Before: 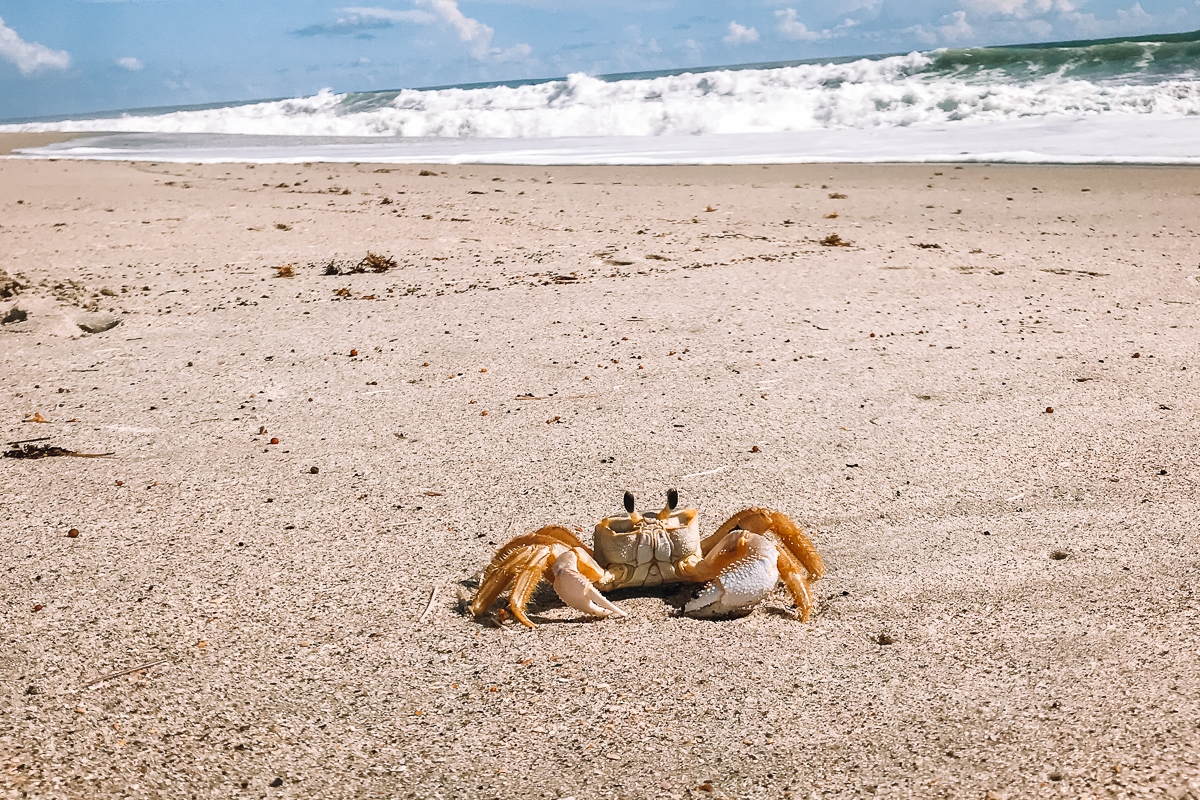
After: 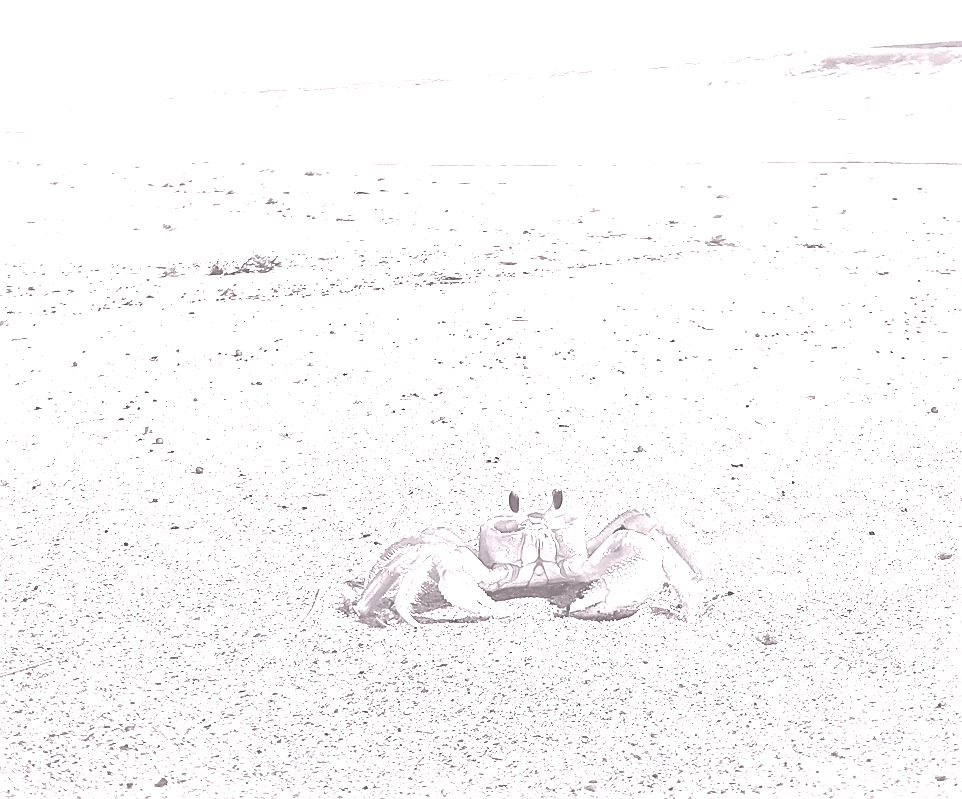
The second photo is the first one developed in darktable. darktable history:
crop and rotate: left 9.597%, right 10.195%
sharpen: on, module defaults
shadows and highlights: shadows 0, highlights 40
colorize: hue 25.2°, saturation 83%, source mix 82%, lightness 79%, version 1
exposure: exposure 0.74 EV, compensate highlight preservation false
